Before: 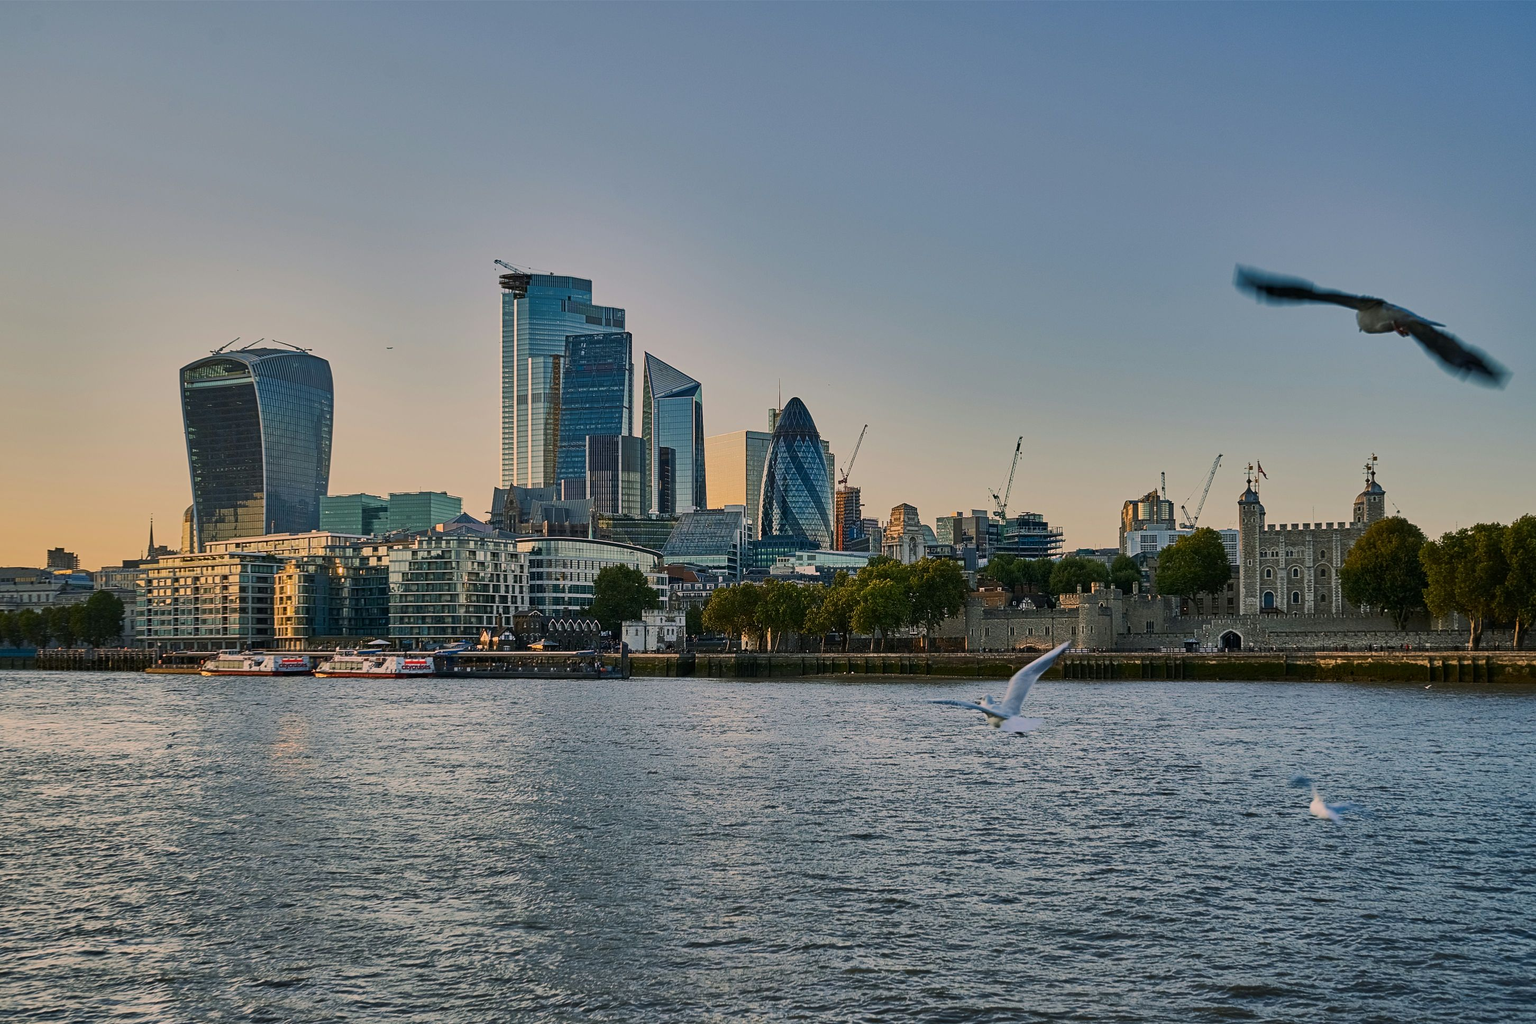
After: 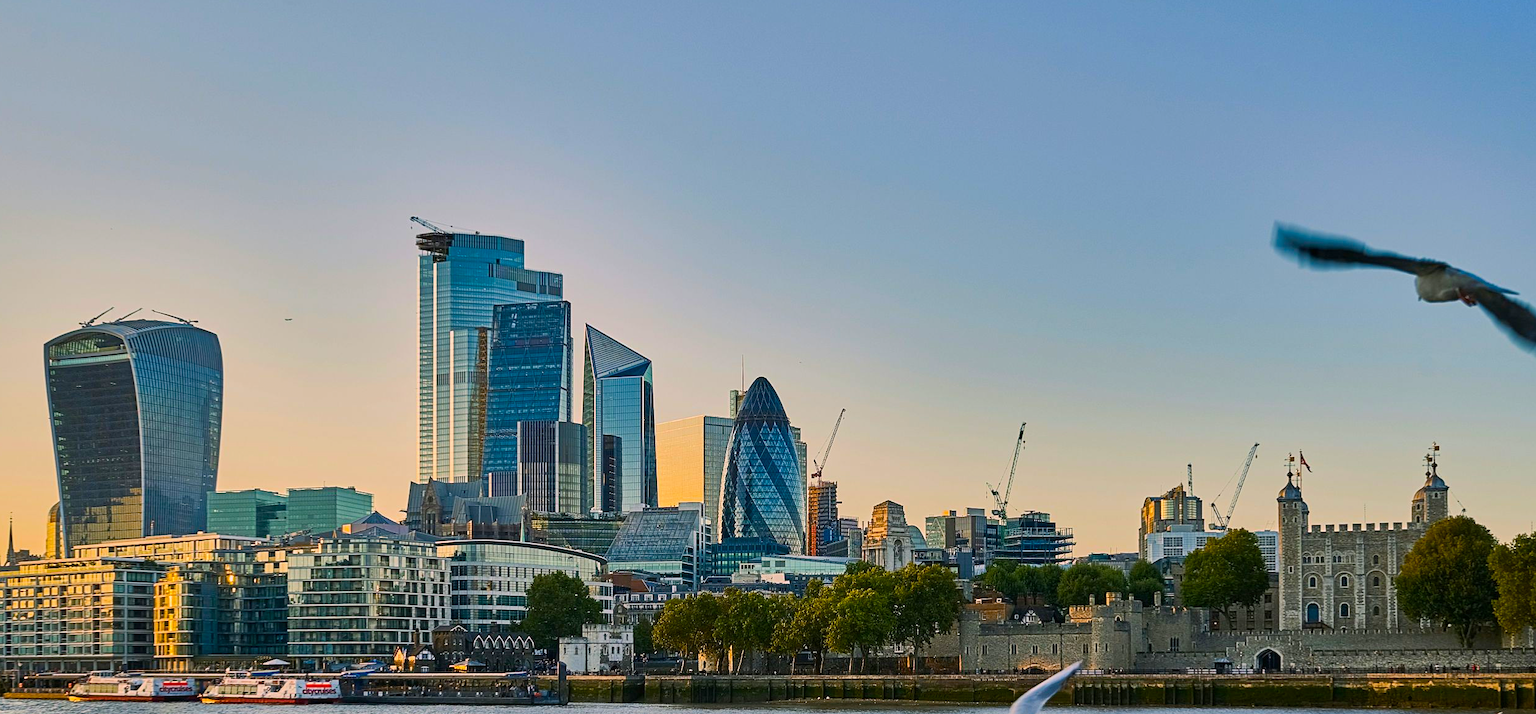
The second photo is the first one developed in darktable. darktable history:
color balance rgb: perceptual saturation grading › global saturation 40.581%, perceptual brilliance grading › global brilliance 9.505%, perceptual brilliance grading › shadows 15.805%
crop and rotate: left 9.276%, top 7.247%, right 4.909%, bottom 32.802%
